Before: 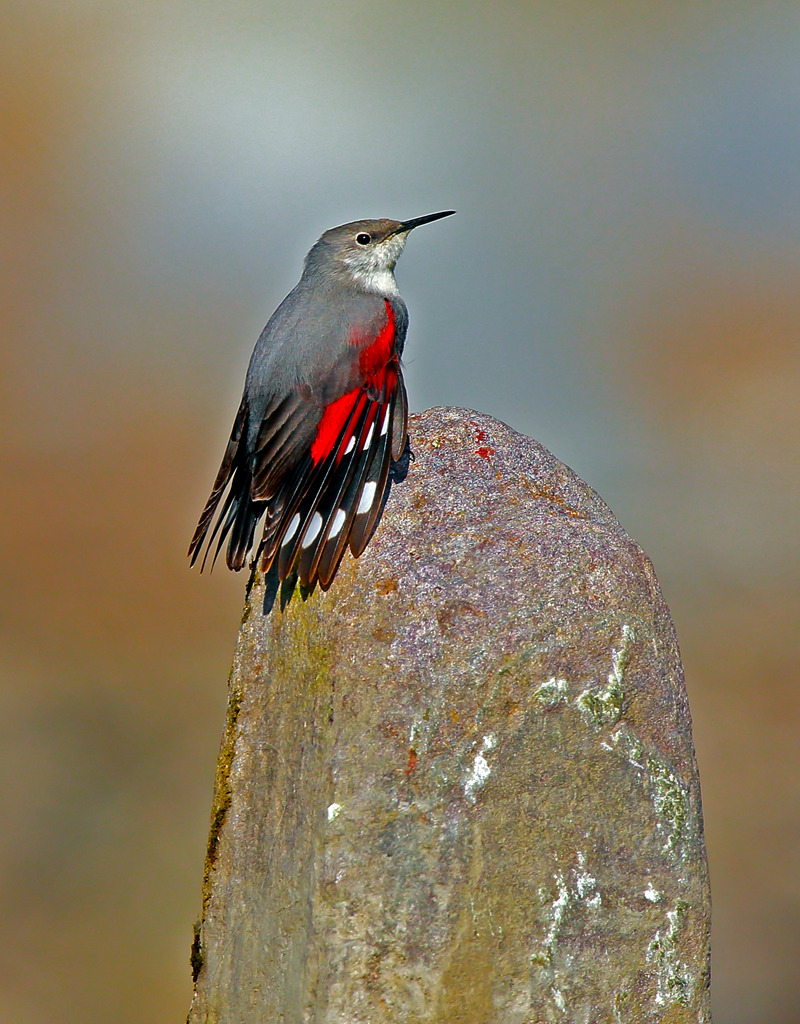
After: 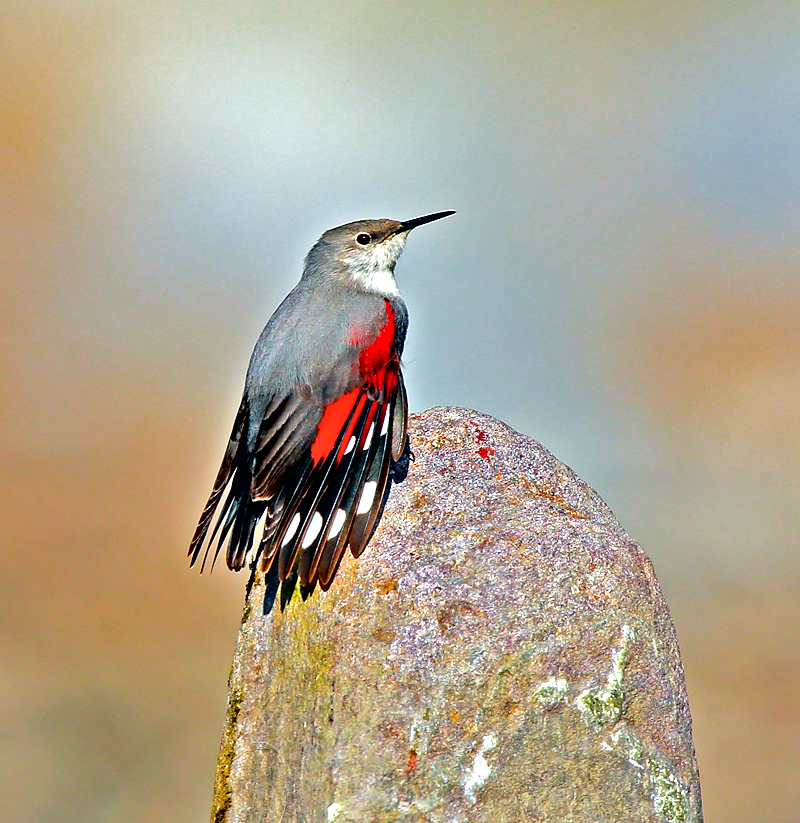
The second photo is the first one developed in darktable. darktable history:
exposure: exposure 0.495 EV, compensate highlight preservation false
contrast brightness saturation: brightness 0.15
contrast equalizer: y [[0.6 ×6], [0.55 ×6], [0 ×6], [0 ×6], [0 ×6]]
crop: bottom 19.589%
